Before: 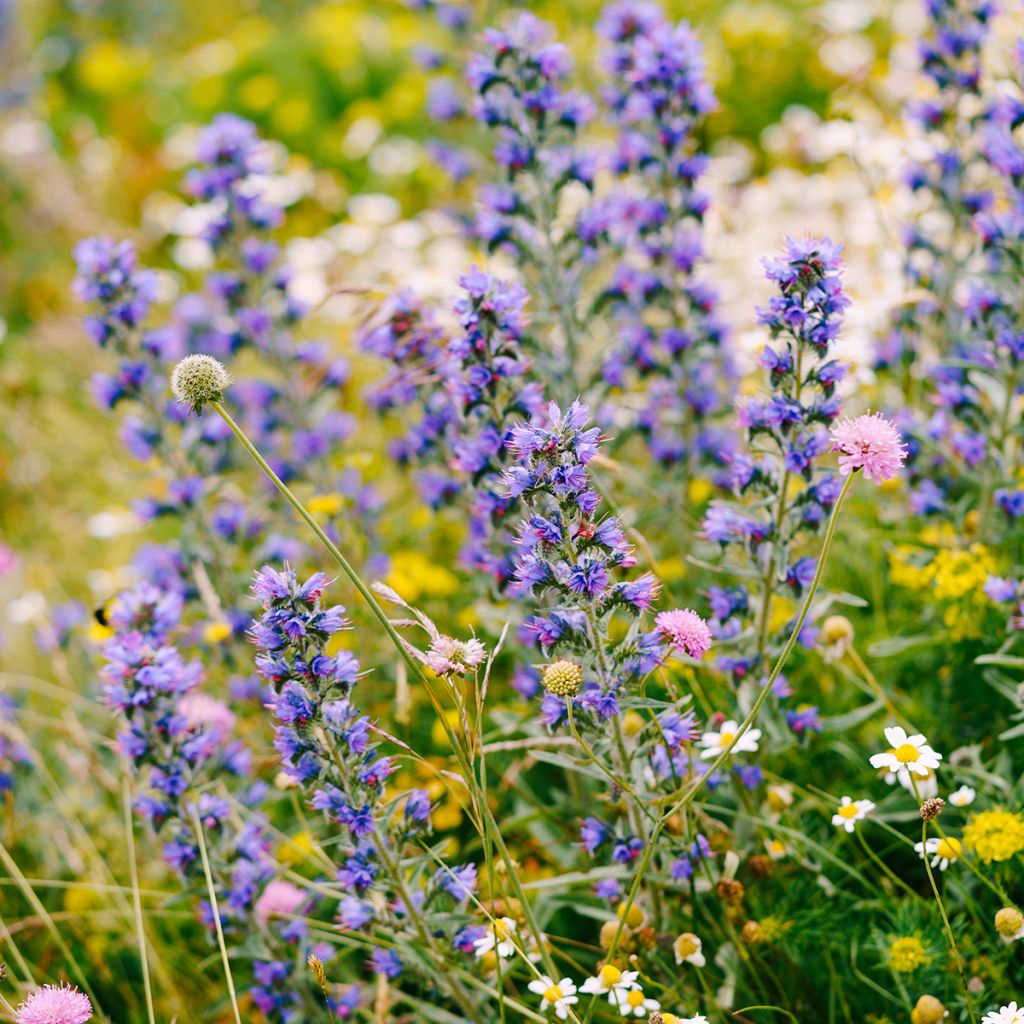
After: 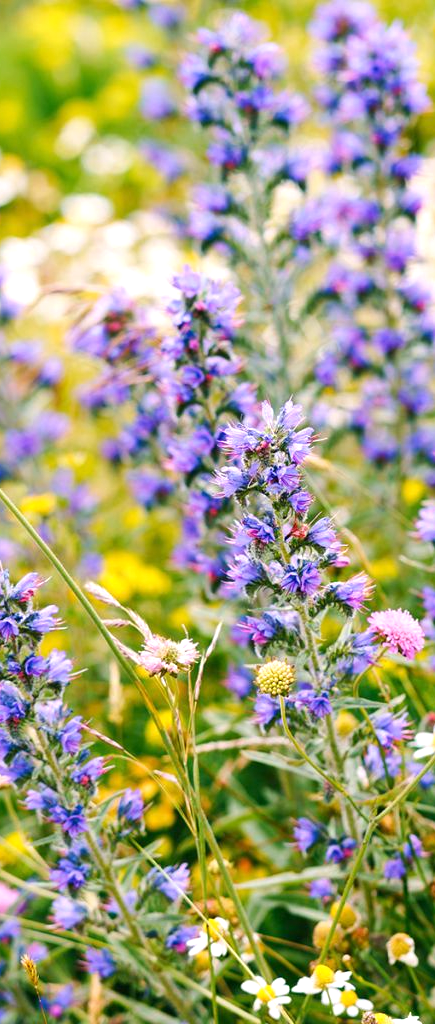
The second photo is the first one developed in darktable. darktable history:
crop: left 28.123%, right 29.392%
exposure: exposure 0.498 EV, compensate exposure bias true, compensate highlight preservation false
